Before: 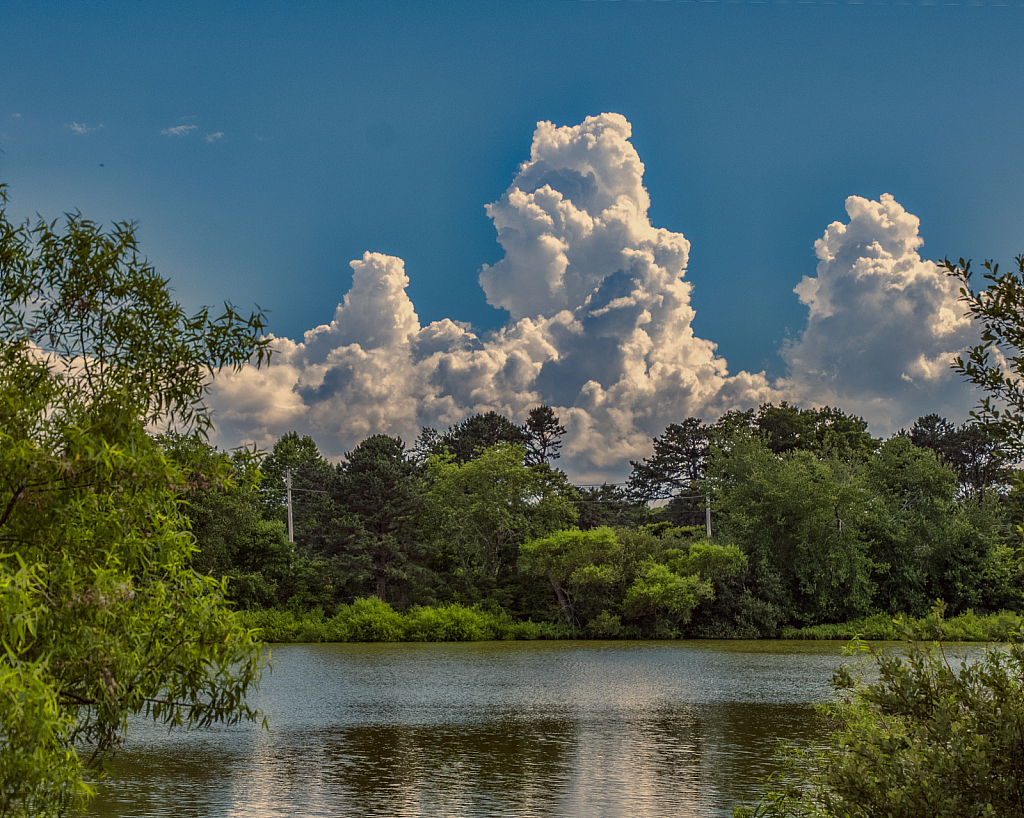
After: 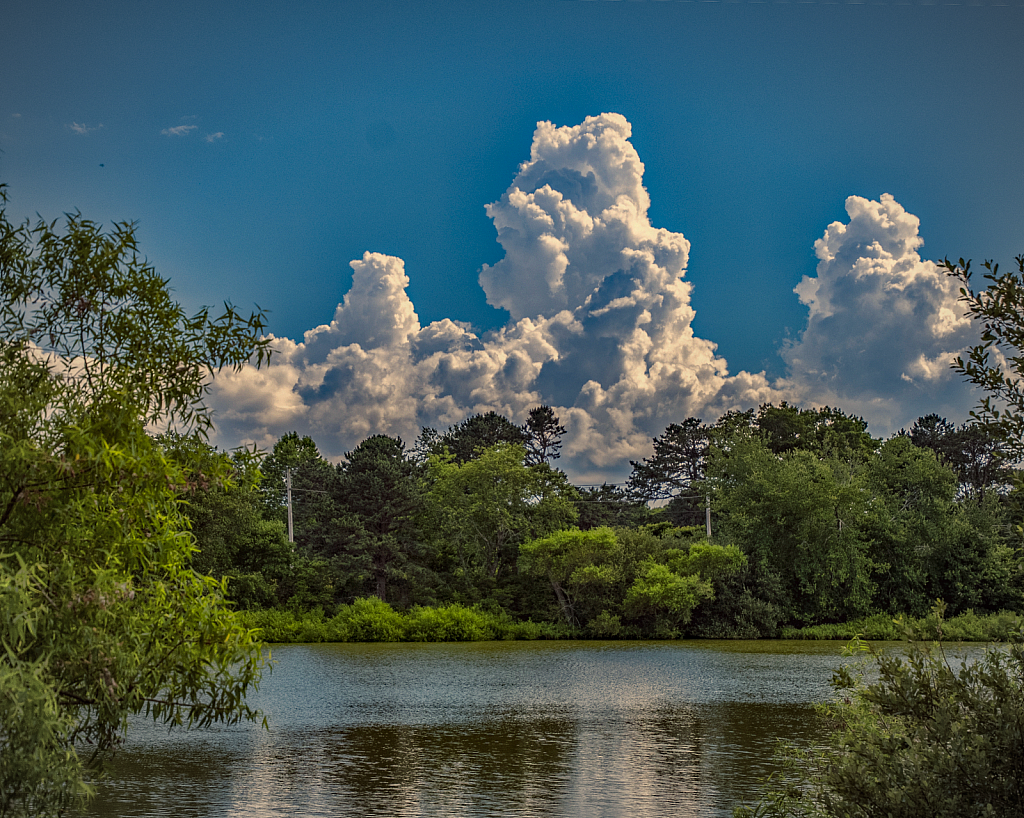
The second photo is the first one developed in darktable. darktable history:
haze removal: strength 0.296, distance 0.243, compatibility mode true, adaptive false
vignetting: fall-off radius 68.68%, automatic ratio true, unbound false
